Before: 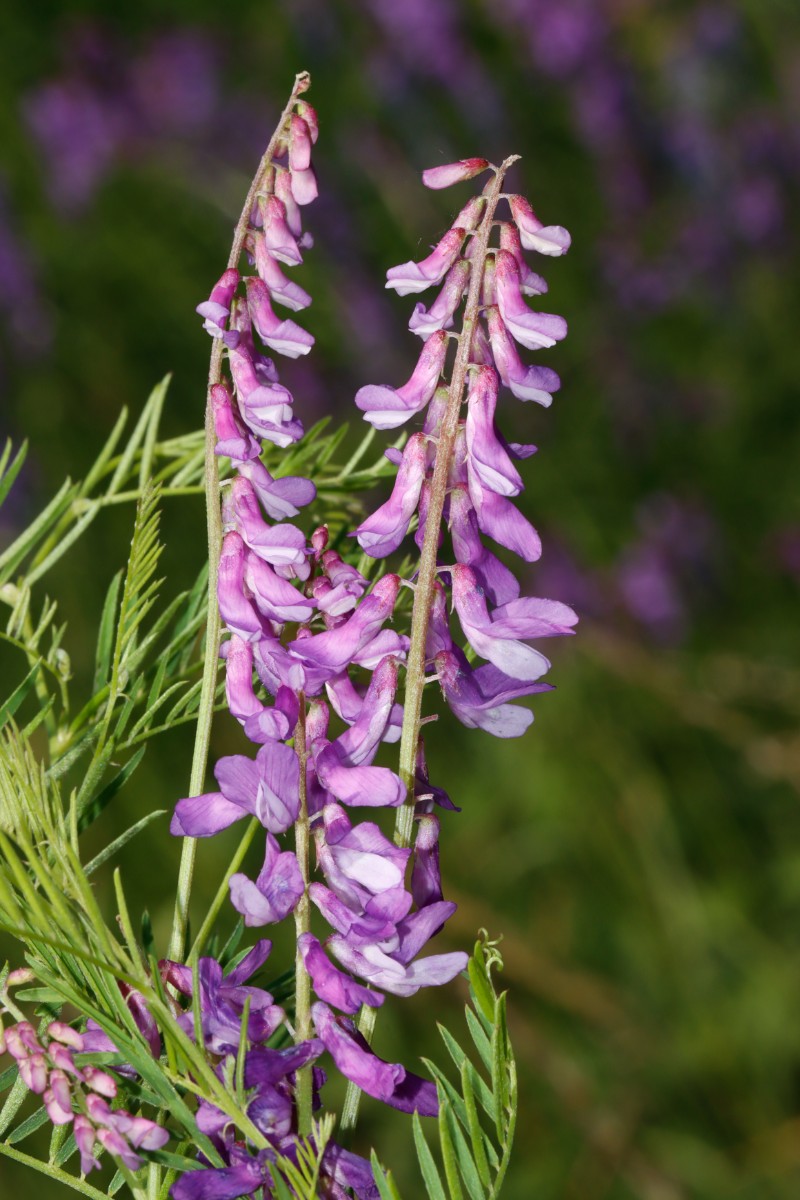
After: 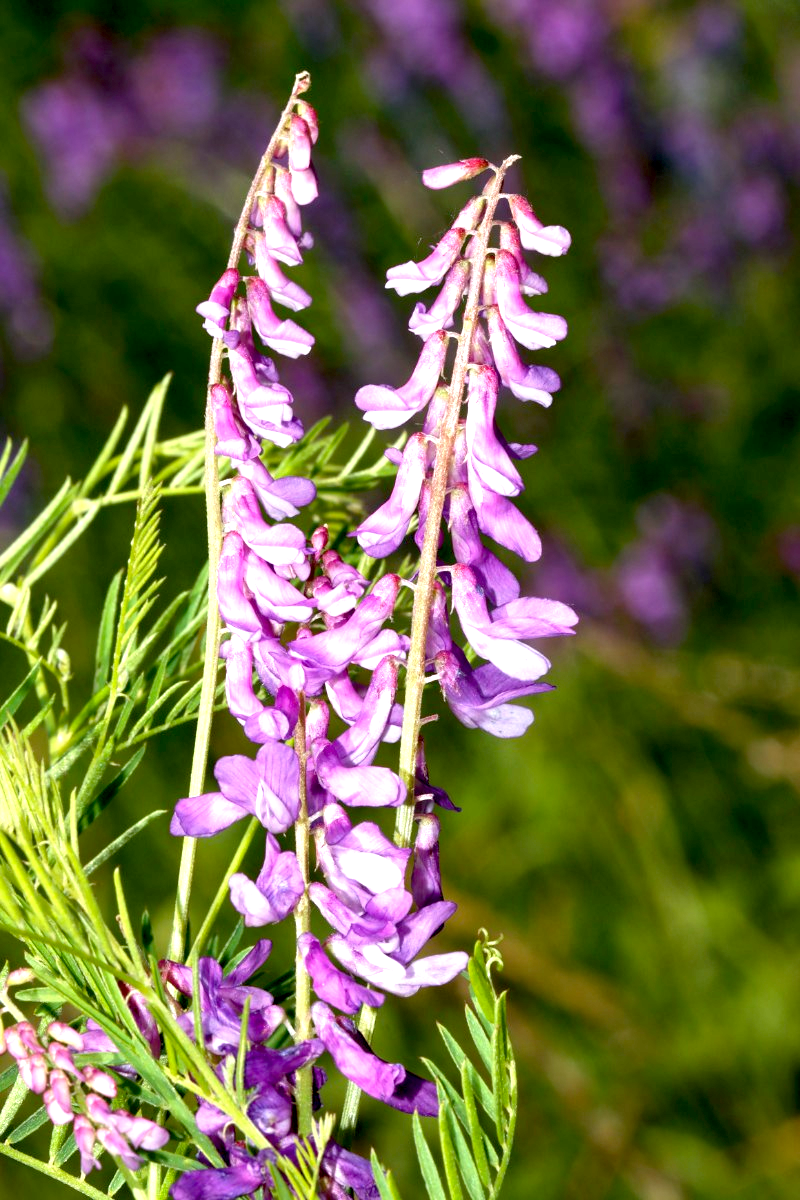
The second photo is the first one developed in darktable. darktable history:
exposure: black level correction 0.01, exposure 1 EV, compensate highlight preservation false
tone equalizer: on, module defaults
color balance rgb: perceptual saturation grading › global saturation 3.7%, global vibrance 5.56%, contrast 3.24%
local contrast: highlights 100%, shadows 100%, detail 120%, midtone range 0.2
